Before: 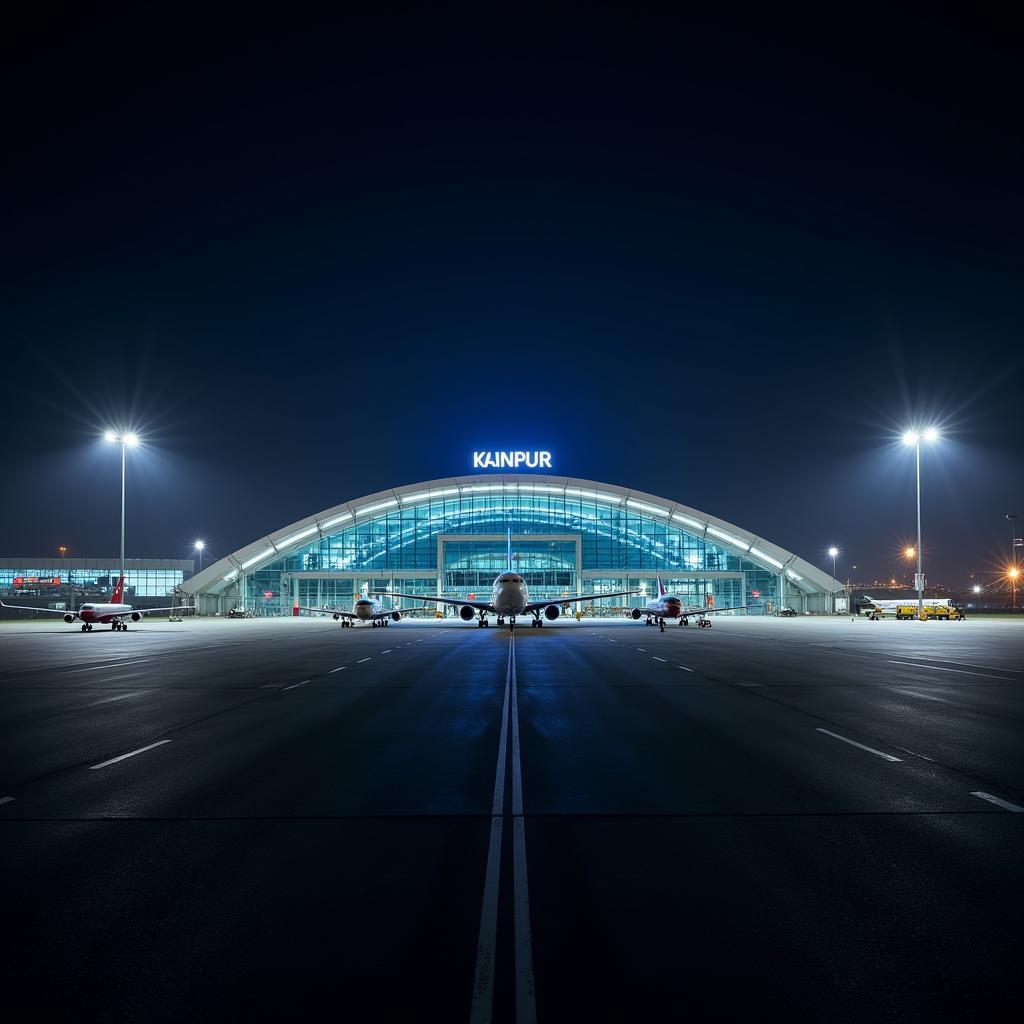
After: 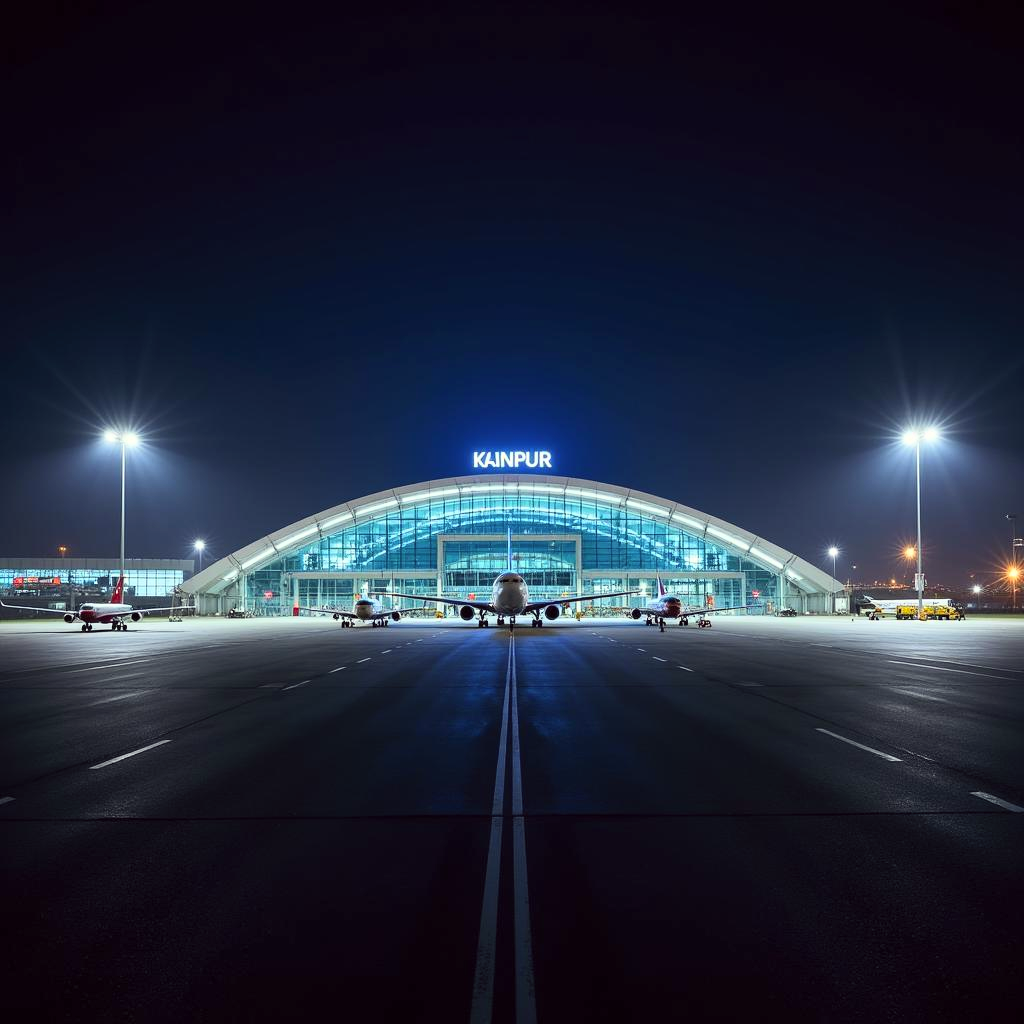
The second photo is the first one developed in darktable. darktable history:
color correction: highlights a* -1.06, highlights b* 4.64, shadows a* 3.52
contrast brightness saturation: contrast 0.202, brightness 0.148, saturation 0.142
